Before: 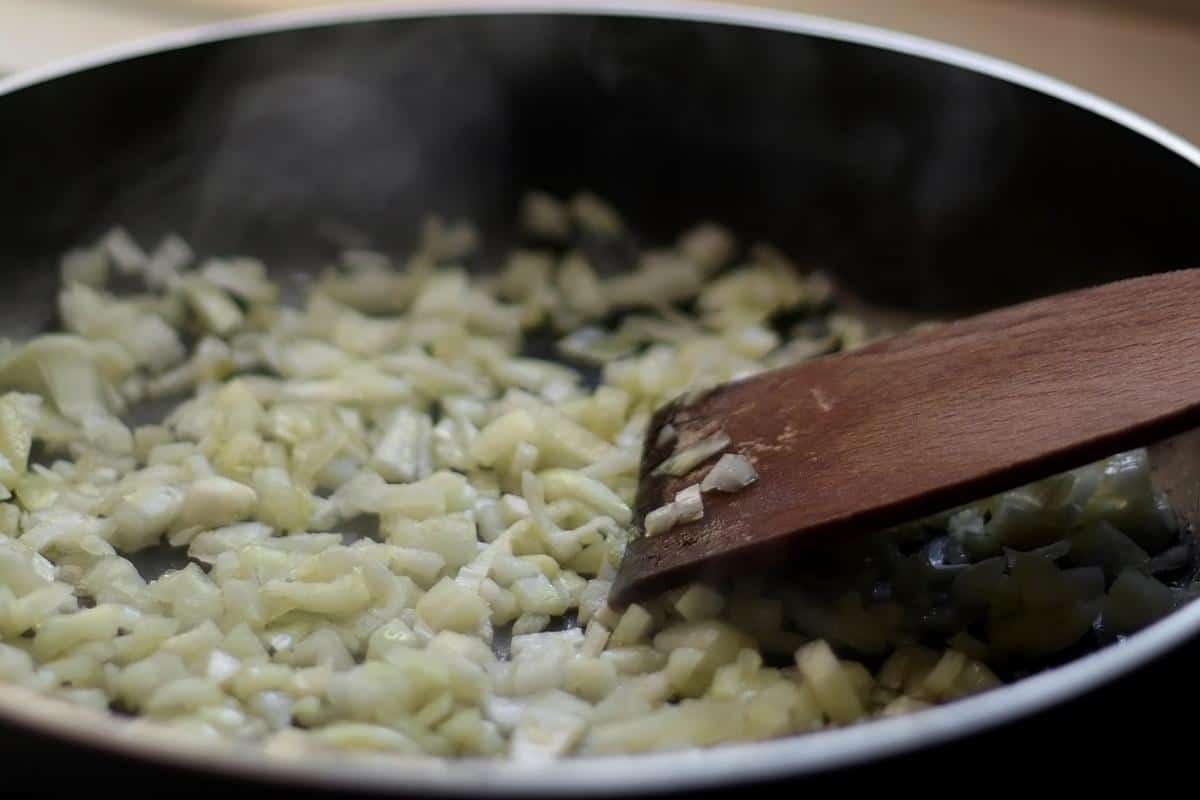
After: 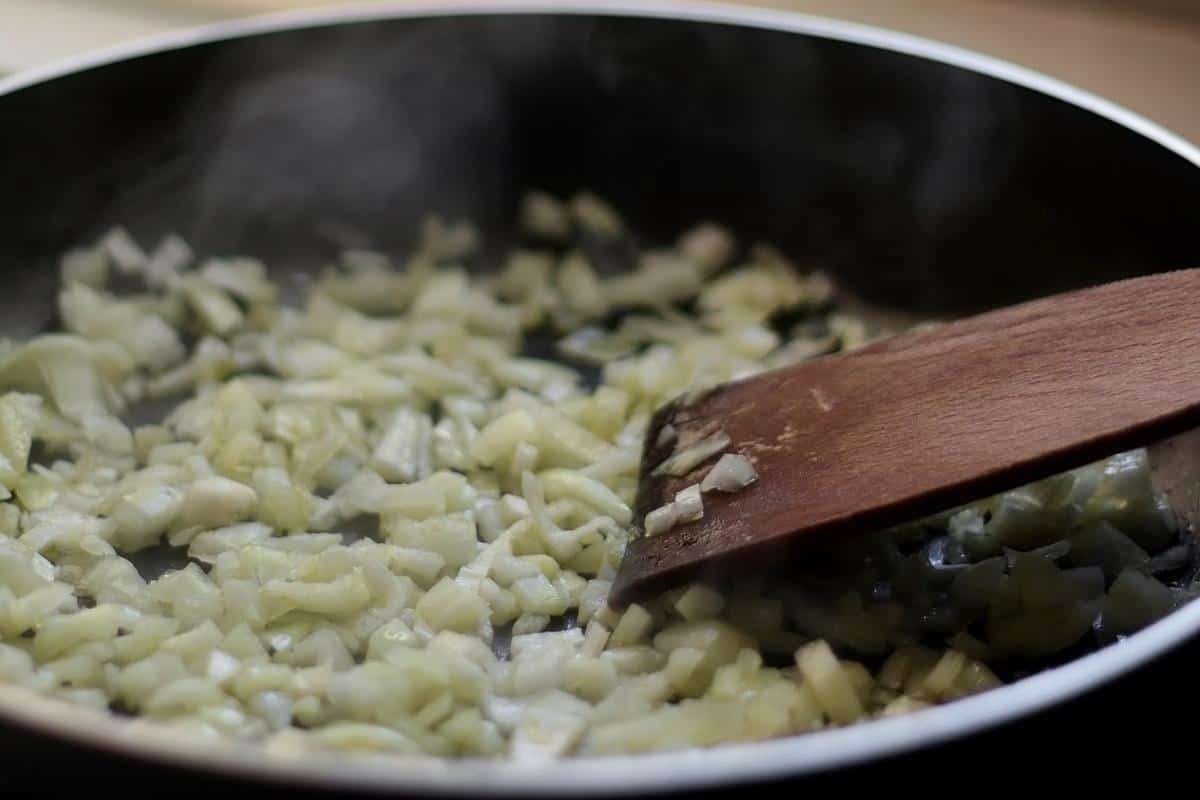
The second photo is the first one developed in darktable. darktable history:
shadows and highlights: shadows 43.66, white point adjustment -1.49, soften with gaussian
